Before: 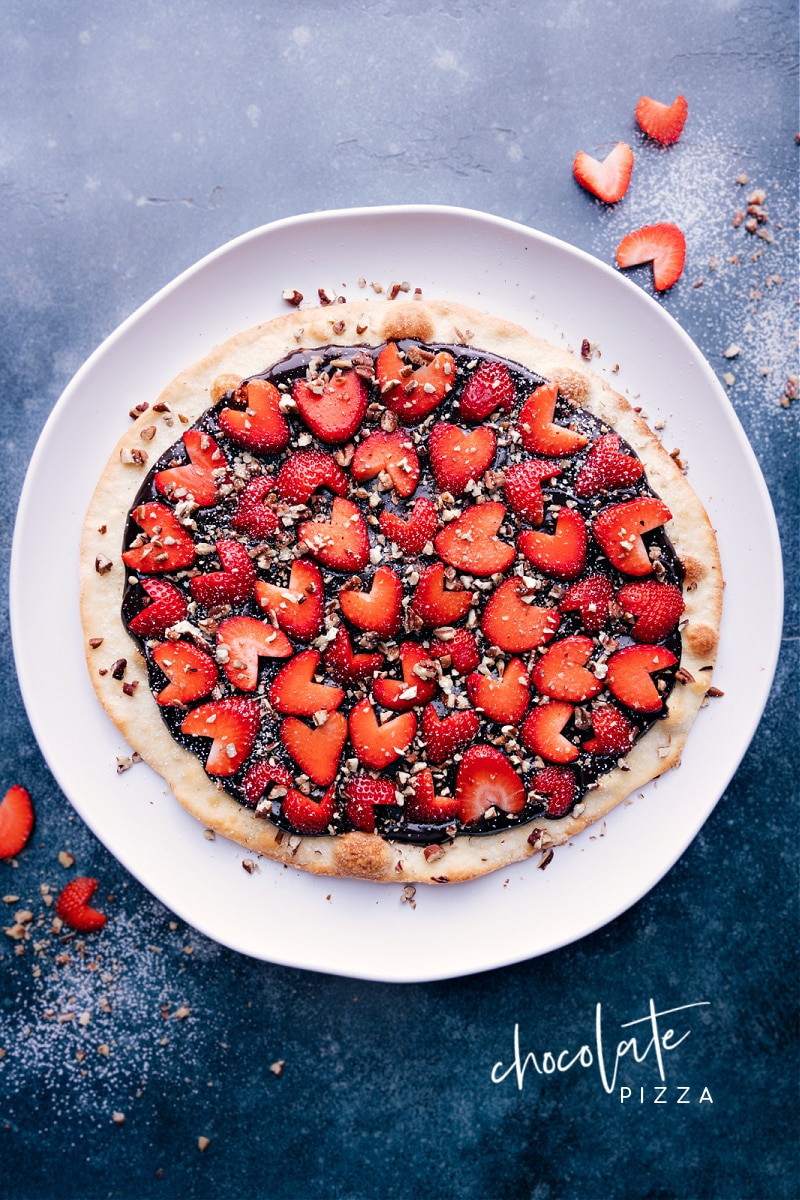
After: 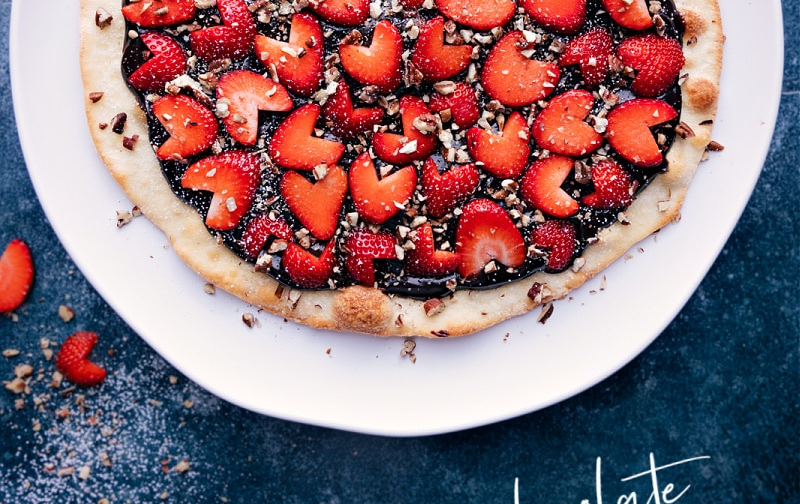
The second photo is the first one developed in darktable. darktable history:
crop: top 45.539%, bottom 12.292%
